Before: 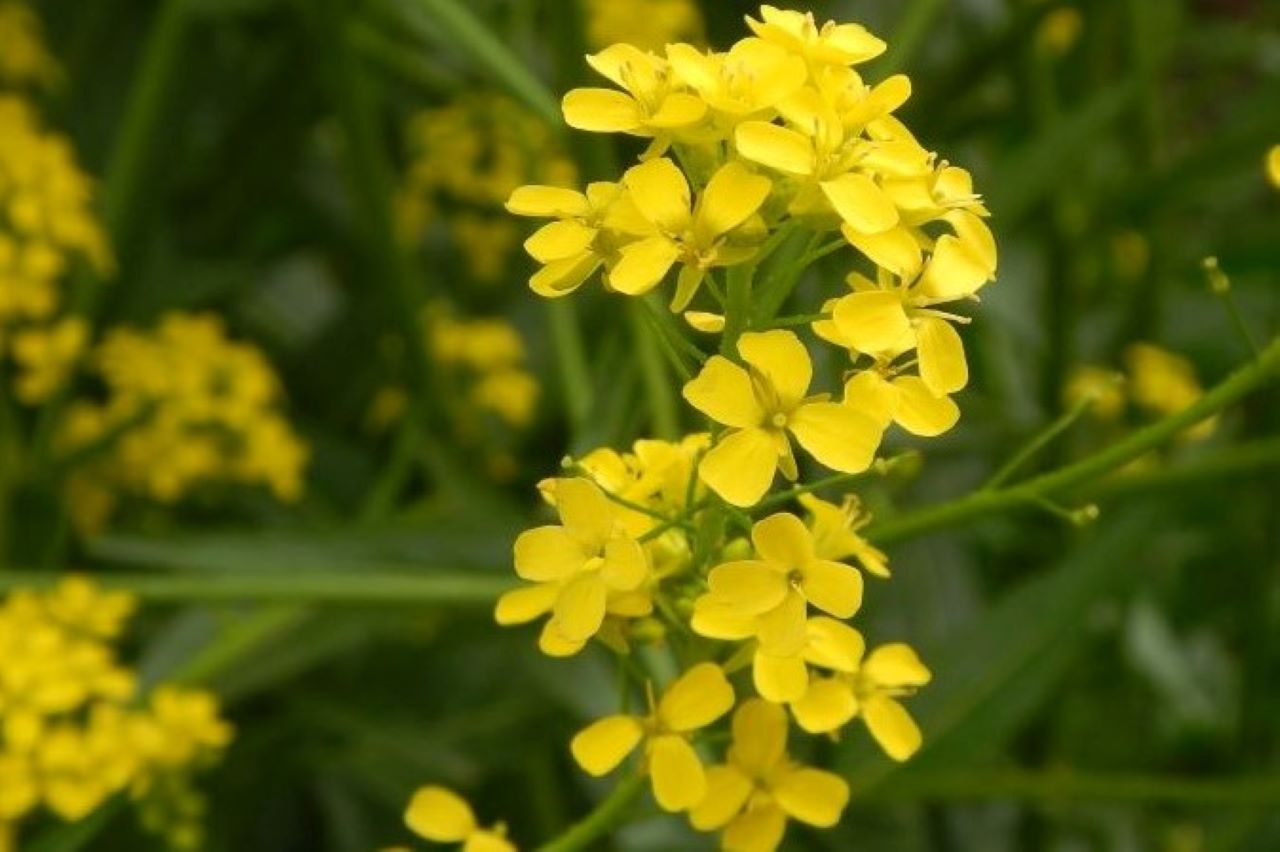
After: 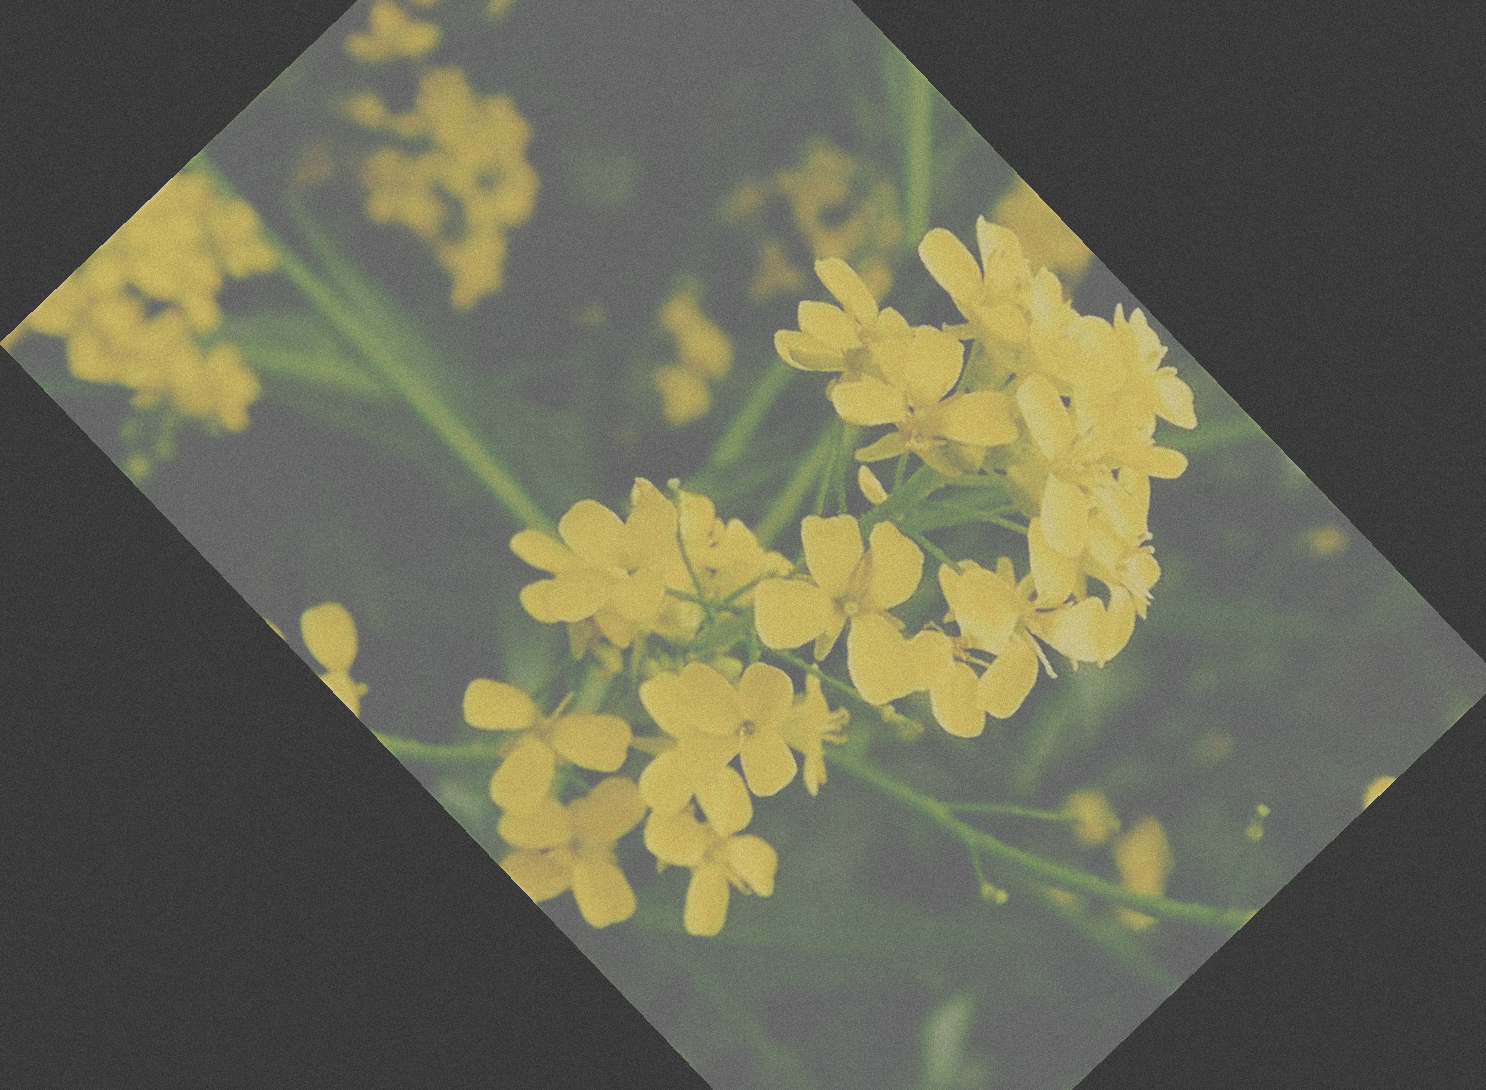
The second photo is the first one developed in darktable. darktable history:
sharpen: radius 2.584, amount 0.688
crop and rotate: angle -46.26°, top 16.234%, right 0.912%, bottom 11.704%
tone curve: curves: ch0 [(0, 0) (0.003, 0.439) (0.011, 0.439) (0.025, 0.439) (0.044, 0.439) (0.069, 0.439) (0.1, 0.439) (0.136, 0.44) (0.177, 0.444) (0.224, 0.45) (0.277, 0.462) (0.335, 0.487) (0.399, 0.528) (0.468, 0.577) (0.543, 0.621) (0.623, 0.669) (0.709, 0.715) (0.801, 0.764) (0.898, 0.804) (1, 1)], preserve colors none
grain: mid-tones bias 0%
filmic rgb: black relative exposure -16 EV, white relative exposure 6.92 EV, hardness 4.7
